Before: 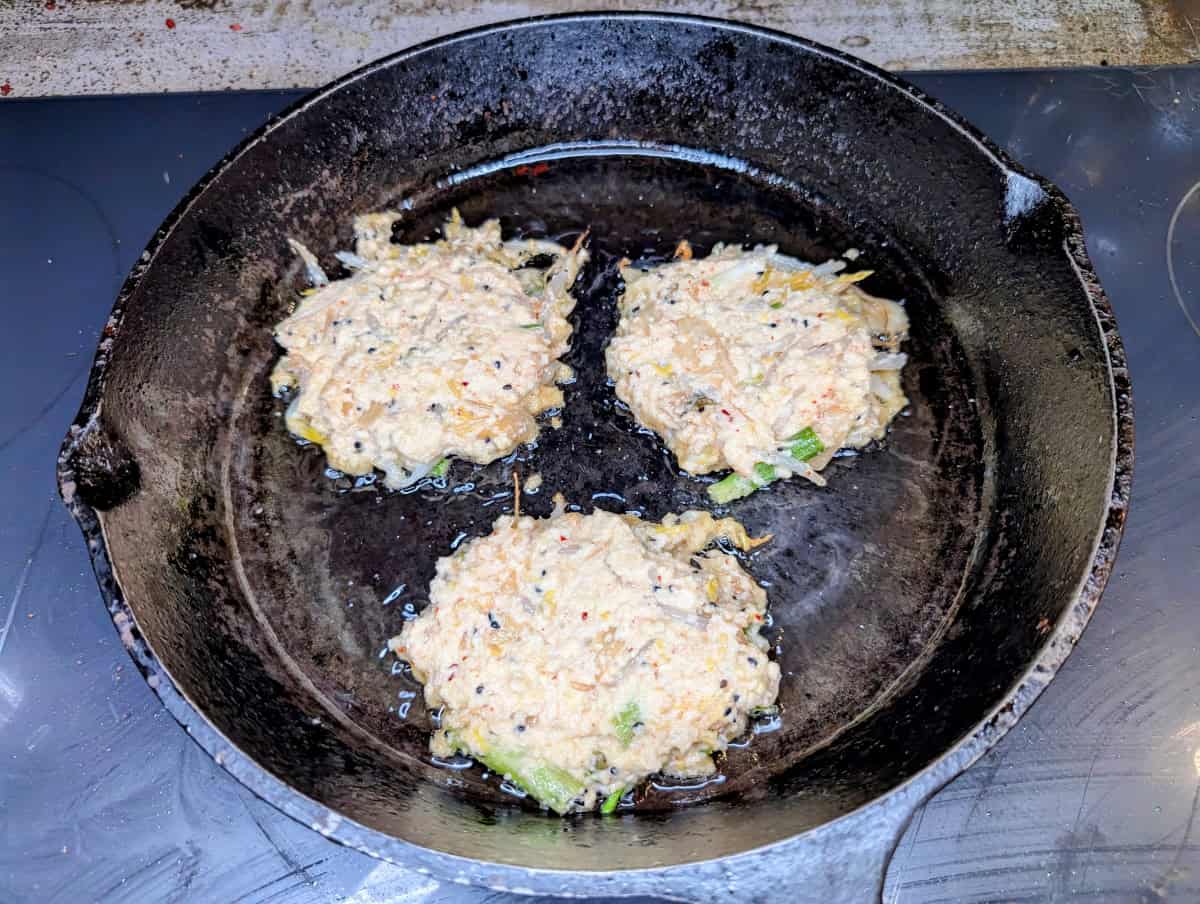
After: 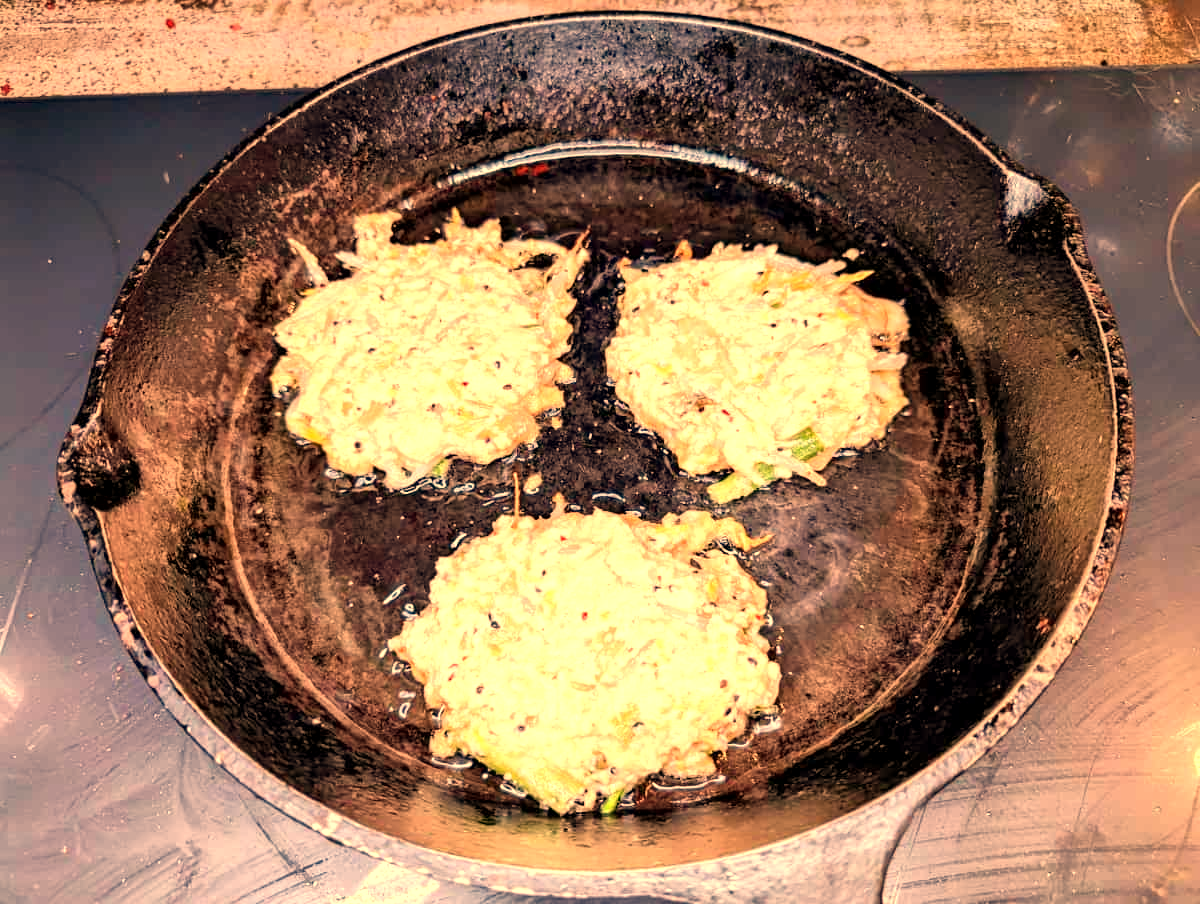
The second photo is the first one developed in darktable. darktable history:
exposure: black level correction 0.001, exposure 0.5 EV, compensate exposure bias true, compensate highlight preservation false
white balance: red 1.467, blue 0.684
